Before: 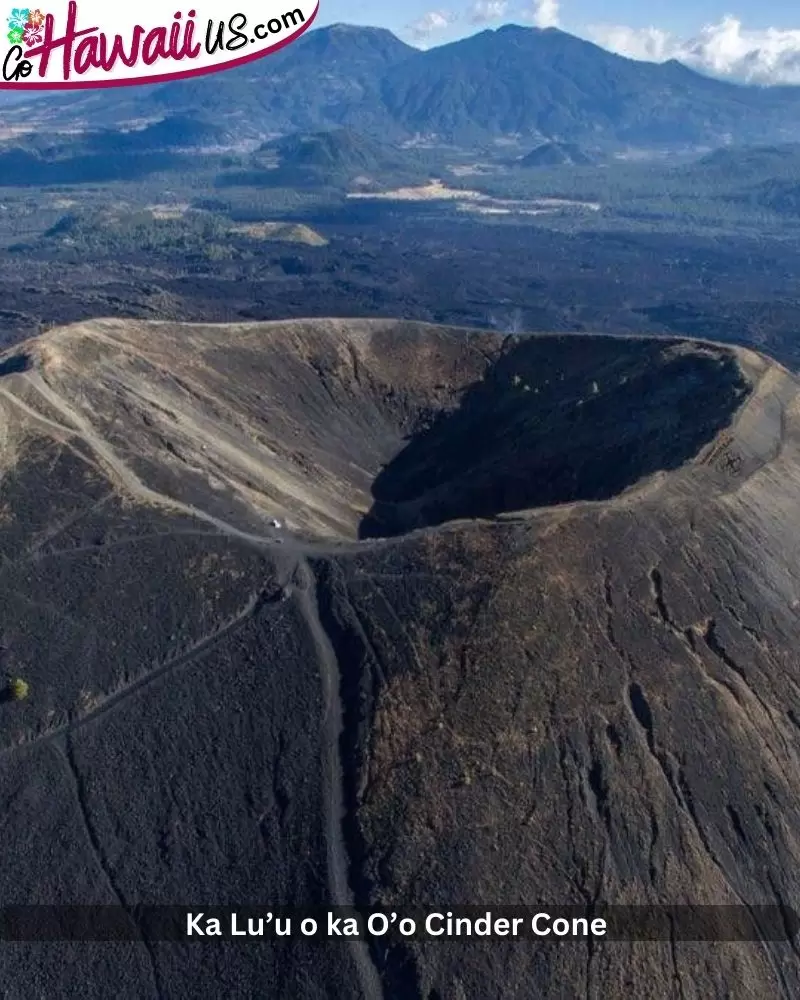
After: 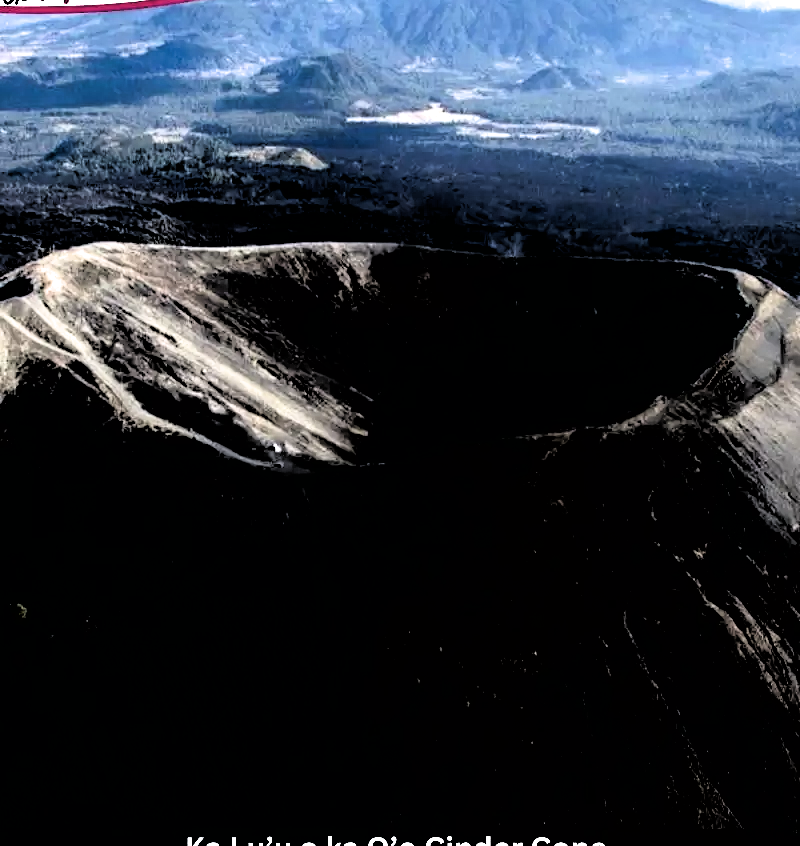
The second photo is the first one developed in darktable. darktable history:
crop: top 7.616%, bottom 7.71%
filmic rgb: black relative exposure -1.12 EV, white relative exposure 2.07 EV, hardness 1.6, contrast 2.245
tone equalizer: -8 EV -1.12 EV, -7 EV -1.05 EV, -6 EV -0.862 EV, -5 EV -0.554 EV, -3 EV 0.607 EV, -2 EV 0.843 EV, -1 EV 0.987 EV, +0 EV 1.06 EV, edges refinement/feathering 500, mask exposure compensation -1.57 EV, preserve details guided filter
